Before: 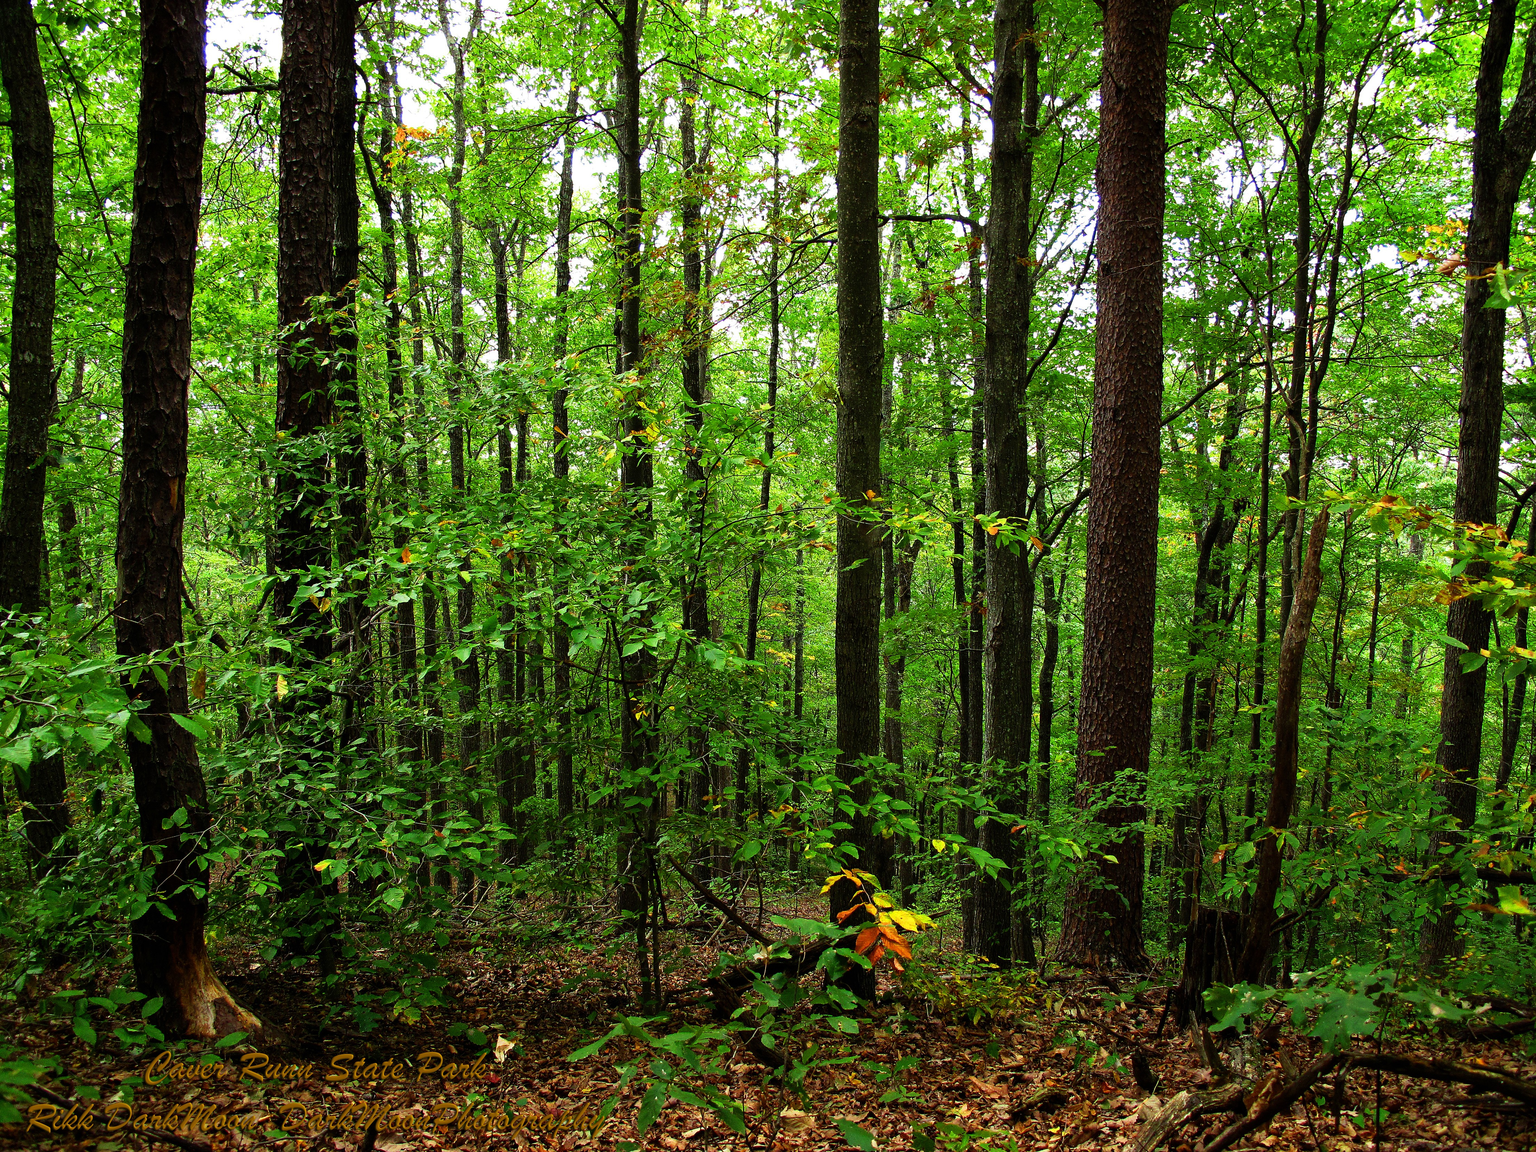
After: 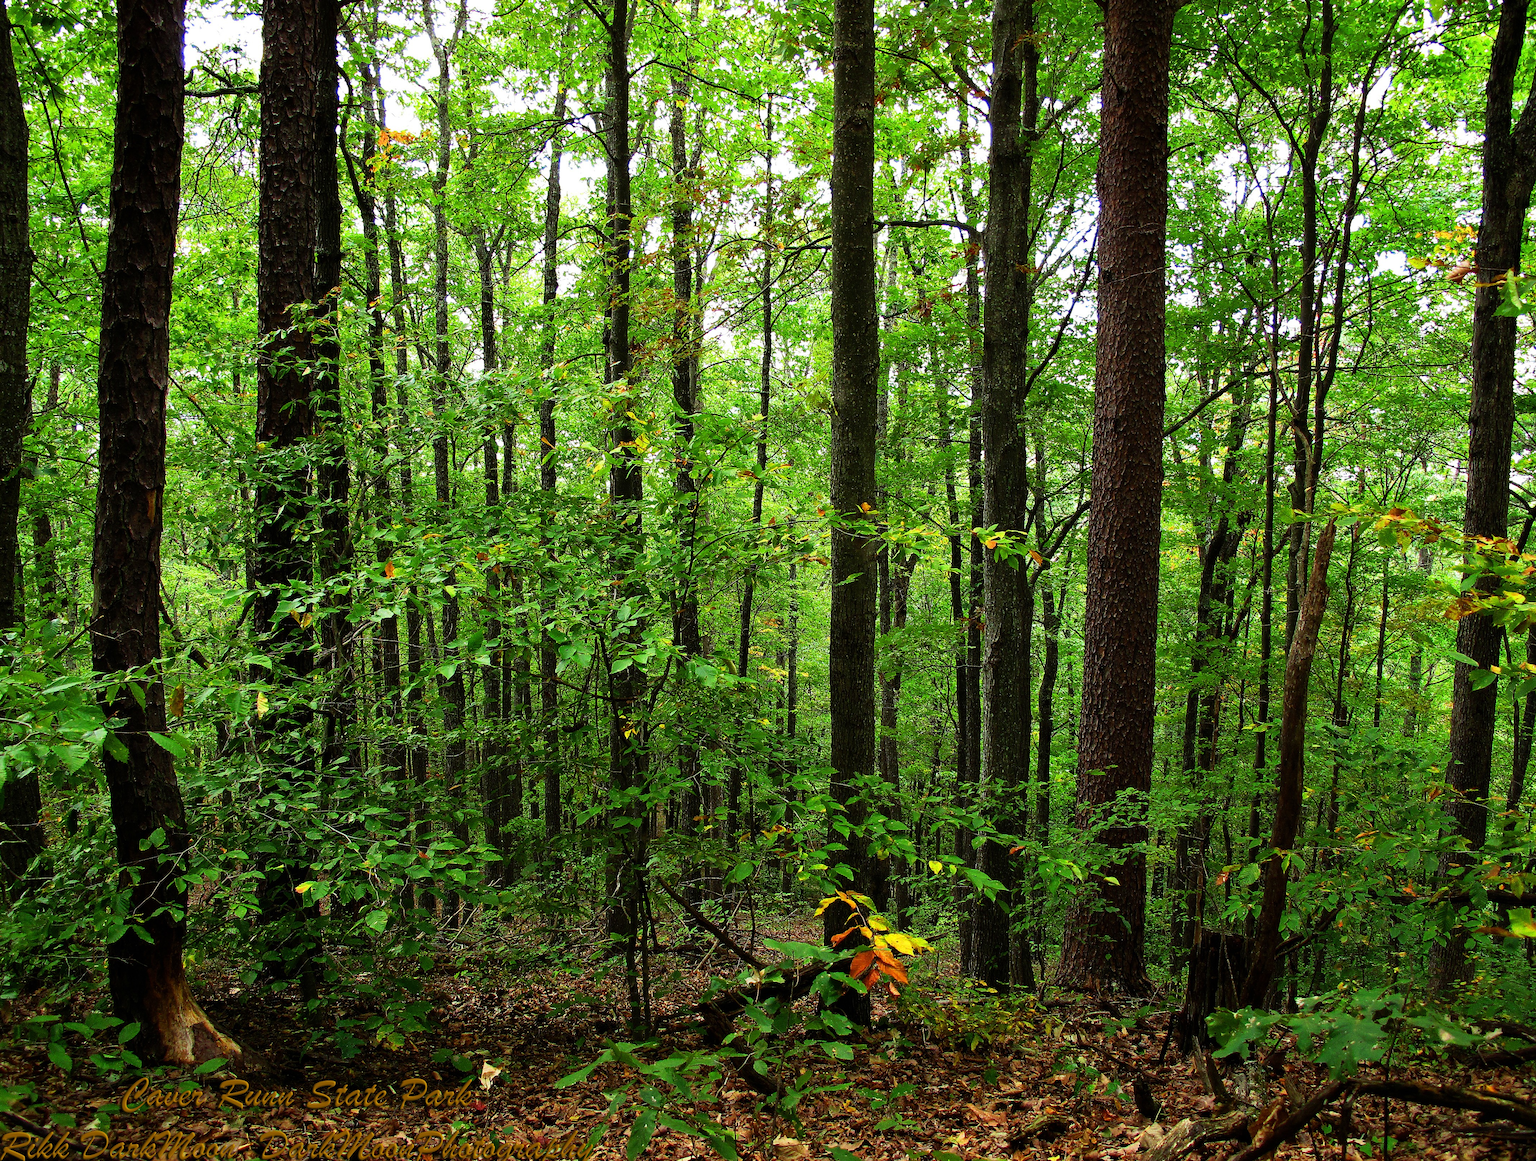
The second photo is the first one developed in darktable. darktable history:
crop and rotate: left 1.743%, right 0.686%, bottom 1.651%
